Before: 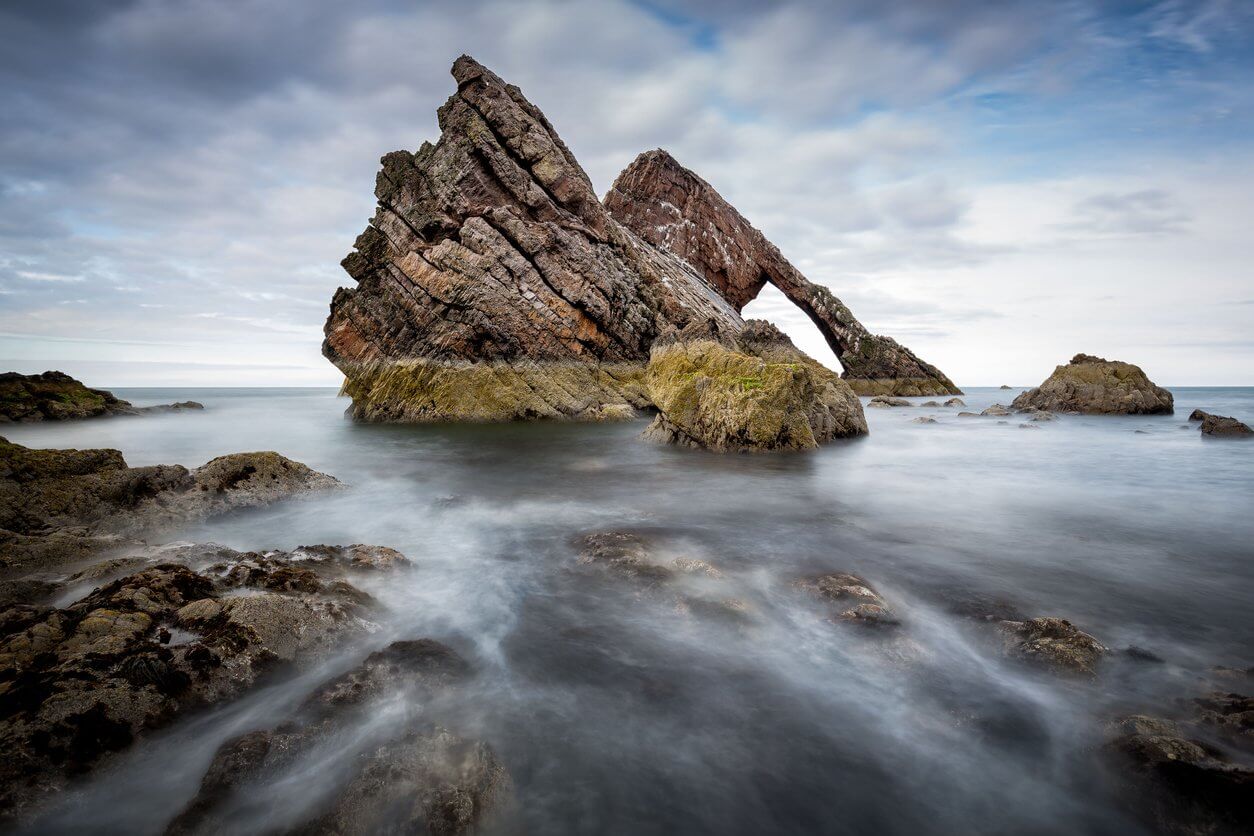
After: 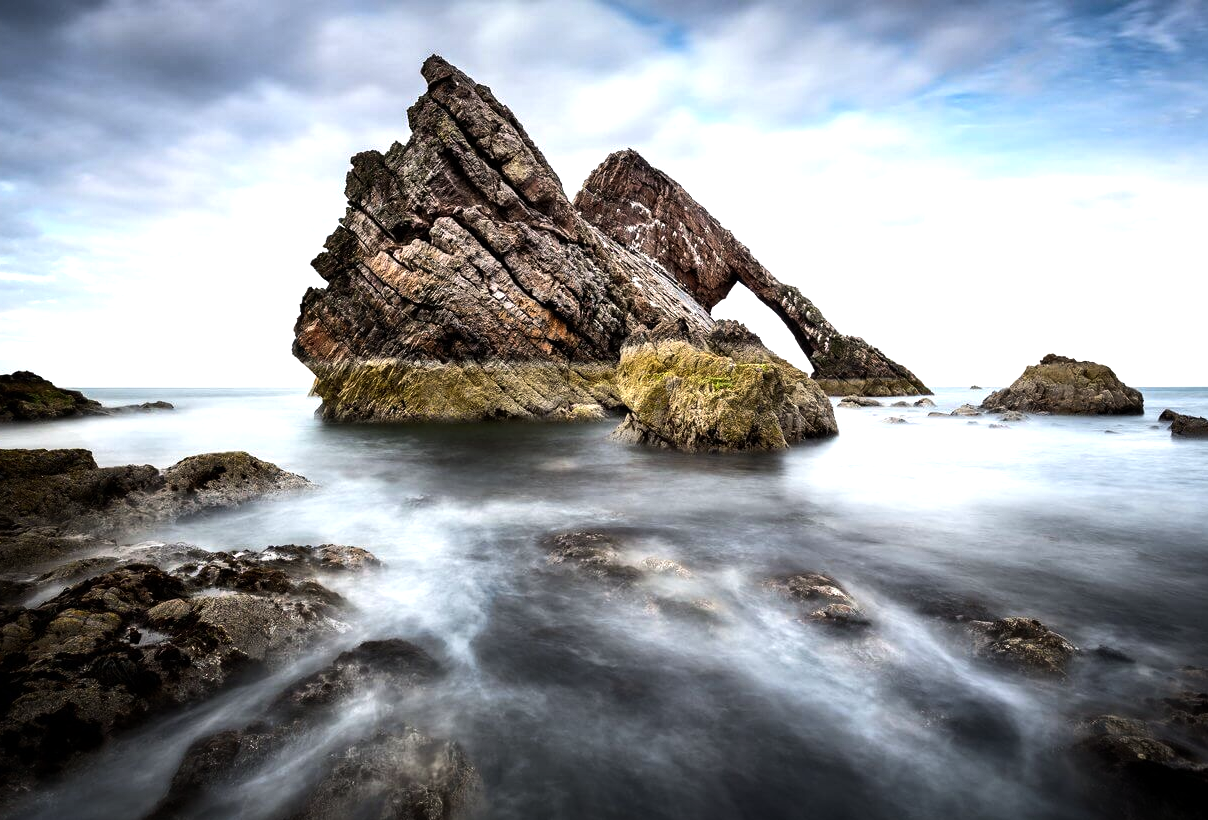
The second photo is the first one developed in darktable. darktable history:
tone equalizer: -8 EV -1.09 EV, -7 EV -1.01 EV, -6 EV -0.856 EV, -5 EV -0.574 EV, -3 EV 0.57 EV, -2 EV 0.883 EV, -1 EV 0.985 EV, +0 EV 1.06 EV, edges refinement/feathering 500, mask exposure compensation -1.57 EV, preserve details no
crop and rotate: left 2.5%, right 1.138%, bottom 1.861%
